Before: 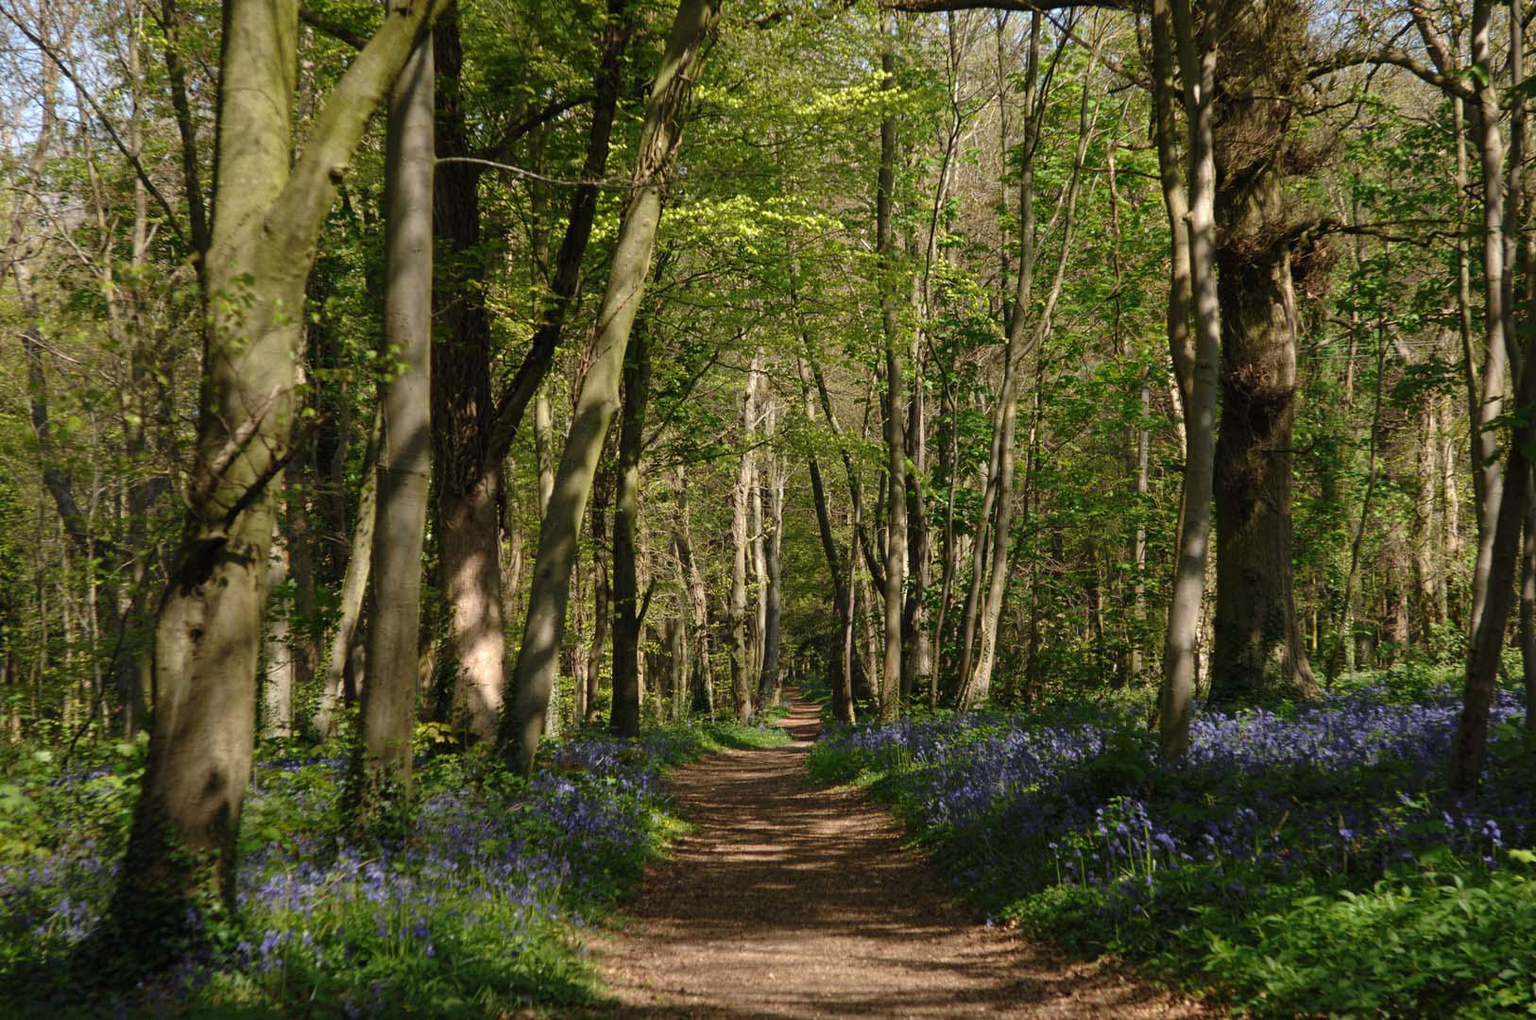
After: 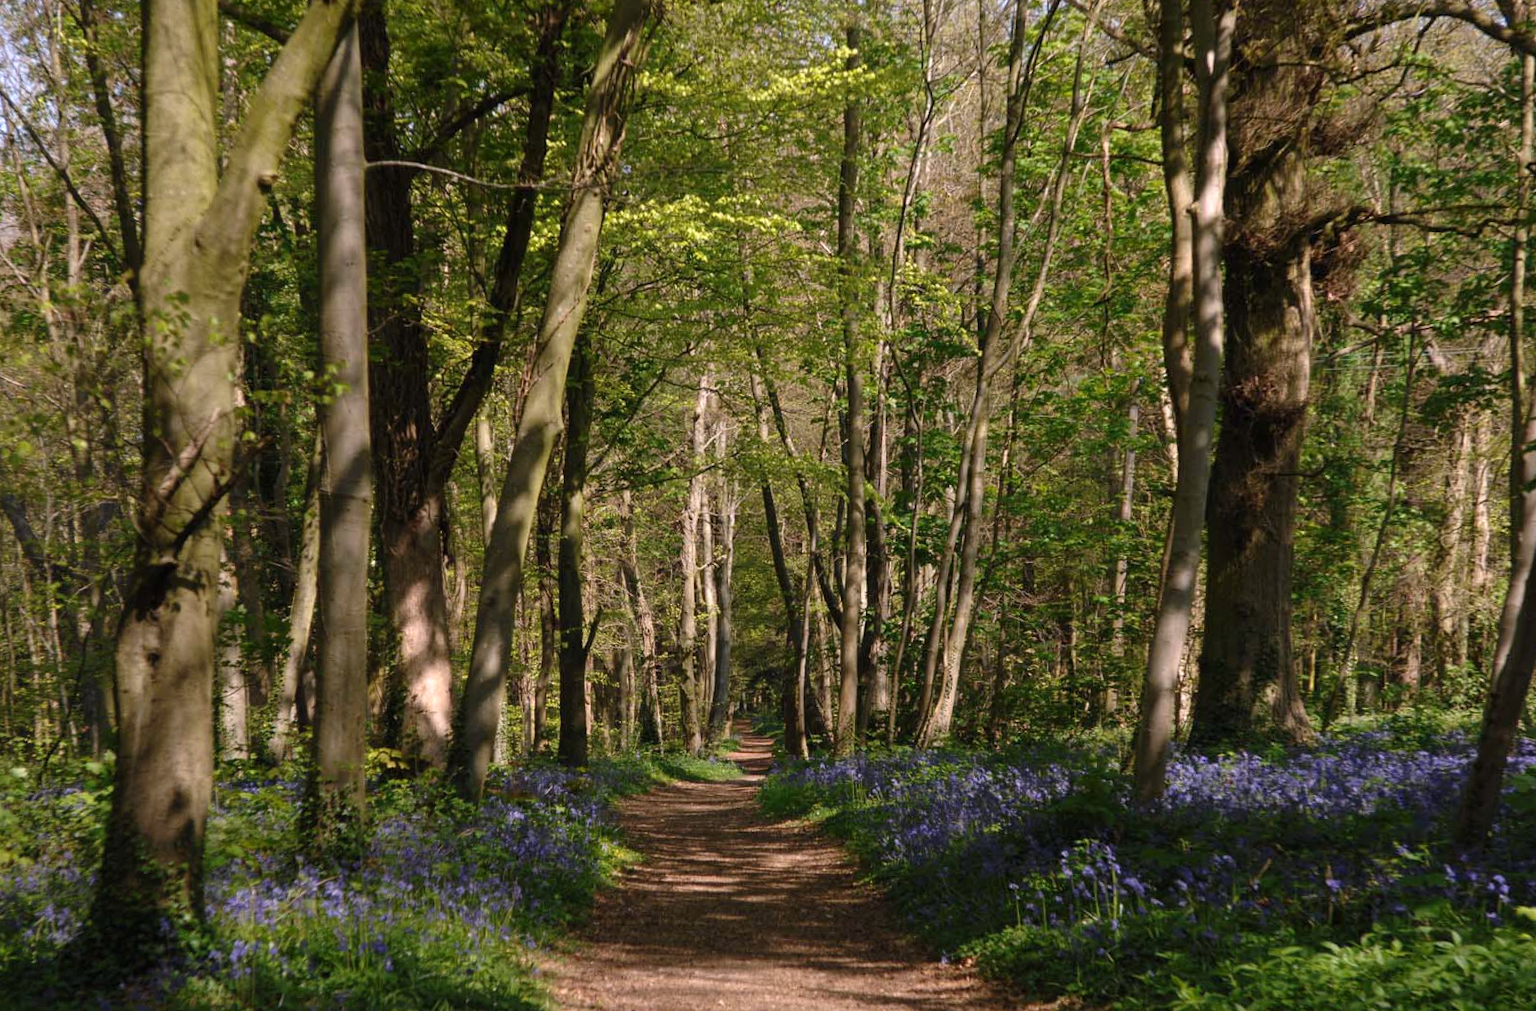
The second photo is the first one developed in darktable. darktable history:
rotate and perspective: rotation 0.062°, lens shift (vertical) 0.115, lens shift (horizontal) -0.133, crop left 0.047, crop right 0.94, crop top 0.061, crop bottom 0.94
white balance: red 1.05, blue 1.072
